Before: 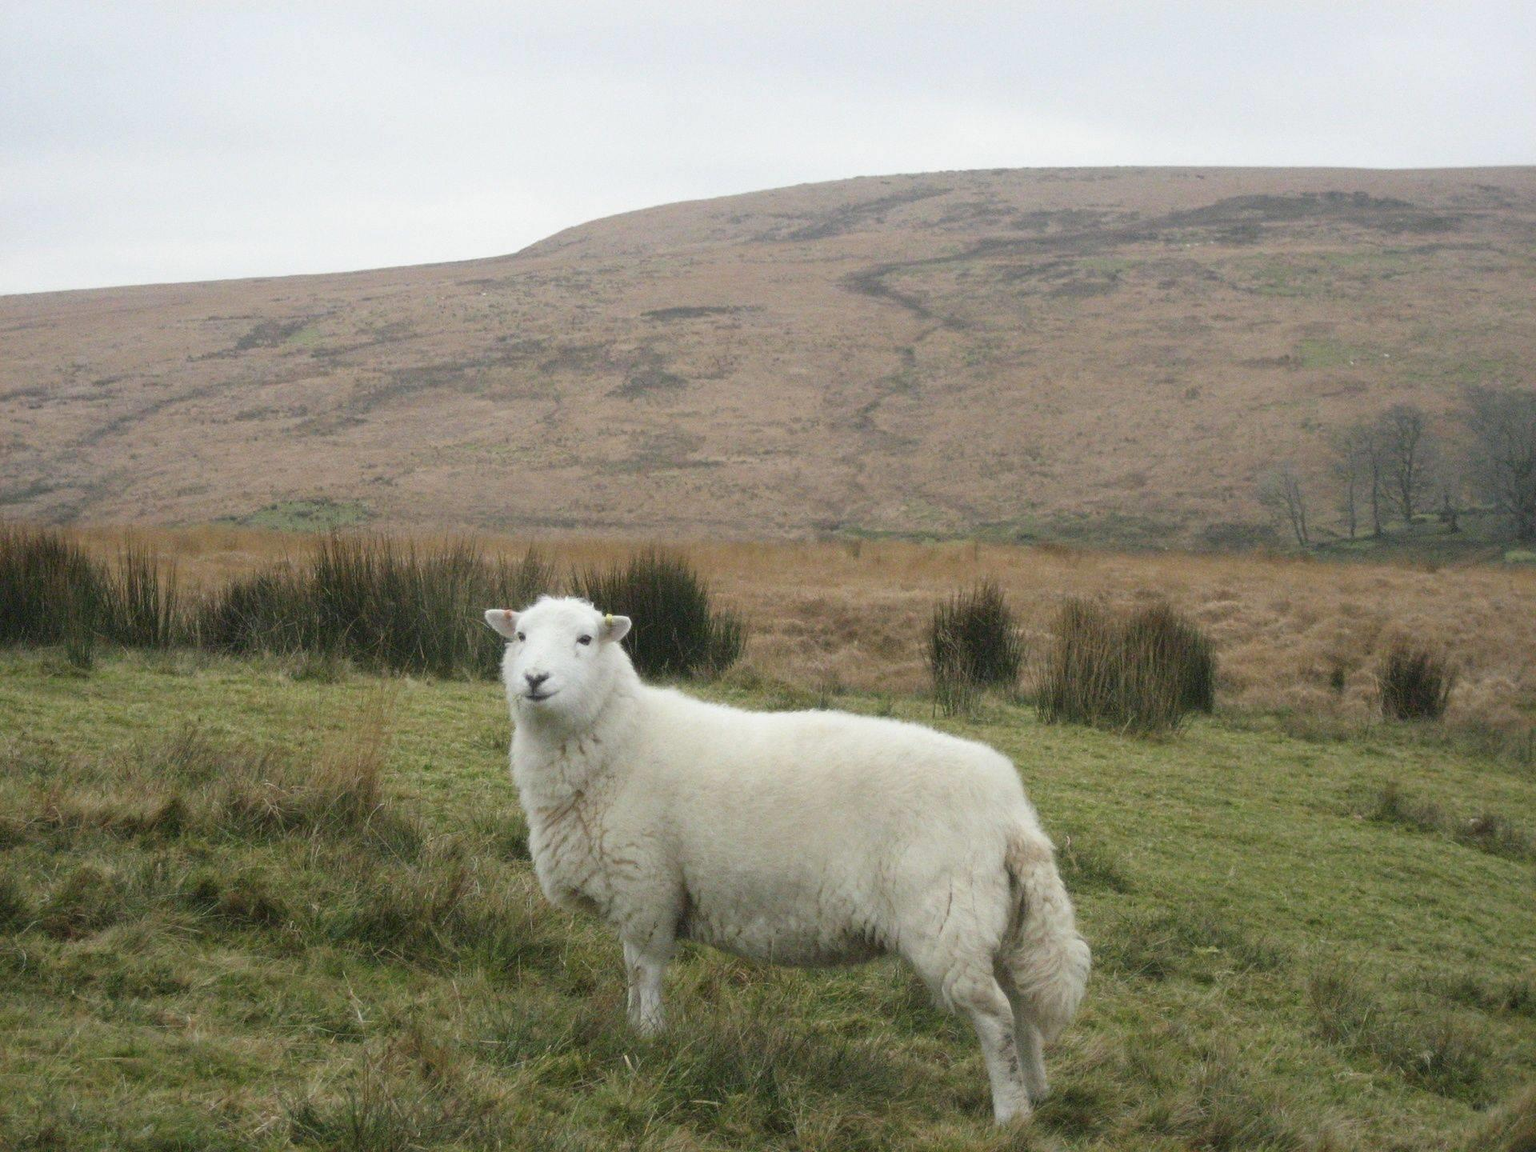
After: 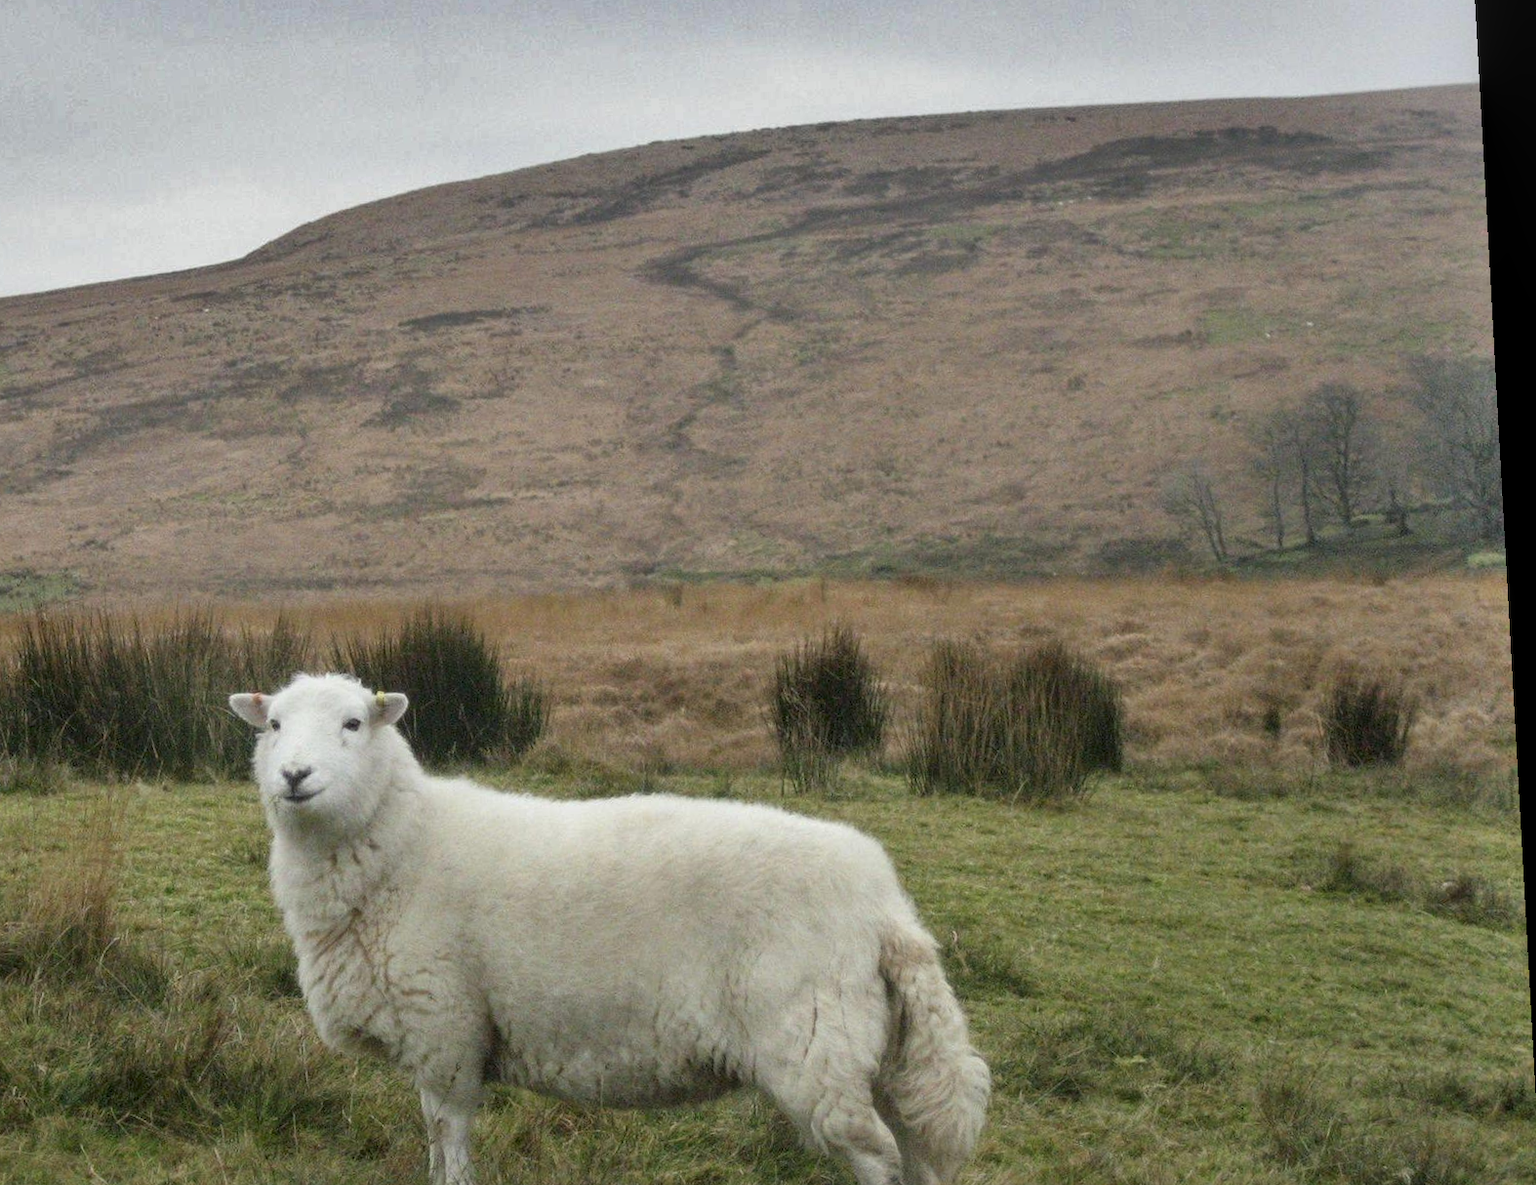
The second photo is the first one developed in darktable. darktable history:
rotate and perspective: rotation -3.18°, automatic cropping off
exposure: exposure -0.01 EV, compensate highlight preservation false
local contrast: on, module defaults
crop and rotate: left 20.74%, top 7.912%, right 0.375%, bottom 13.378%
shadows and highlights: white point adjustment -3.64, highlights -63.34, highlights color adjustment 42%, soften with gaussian
